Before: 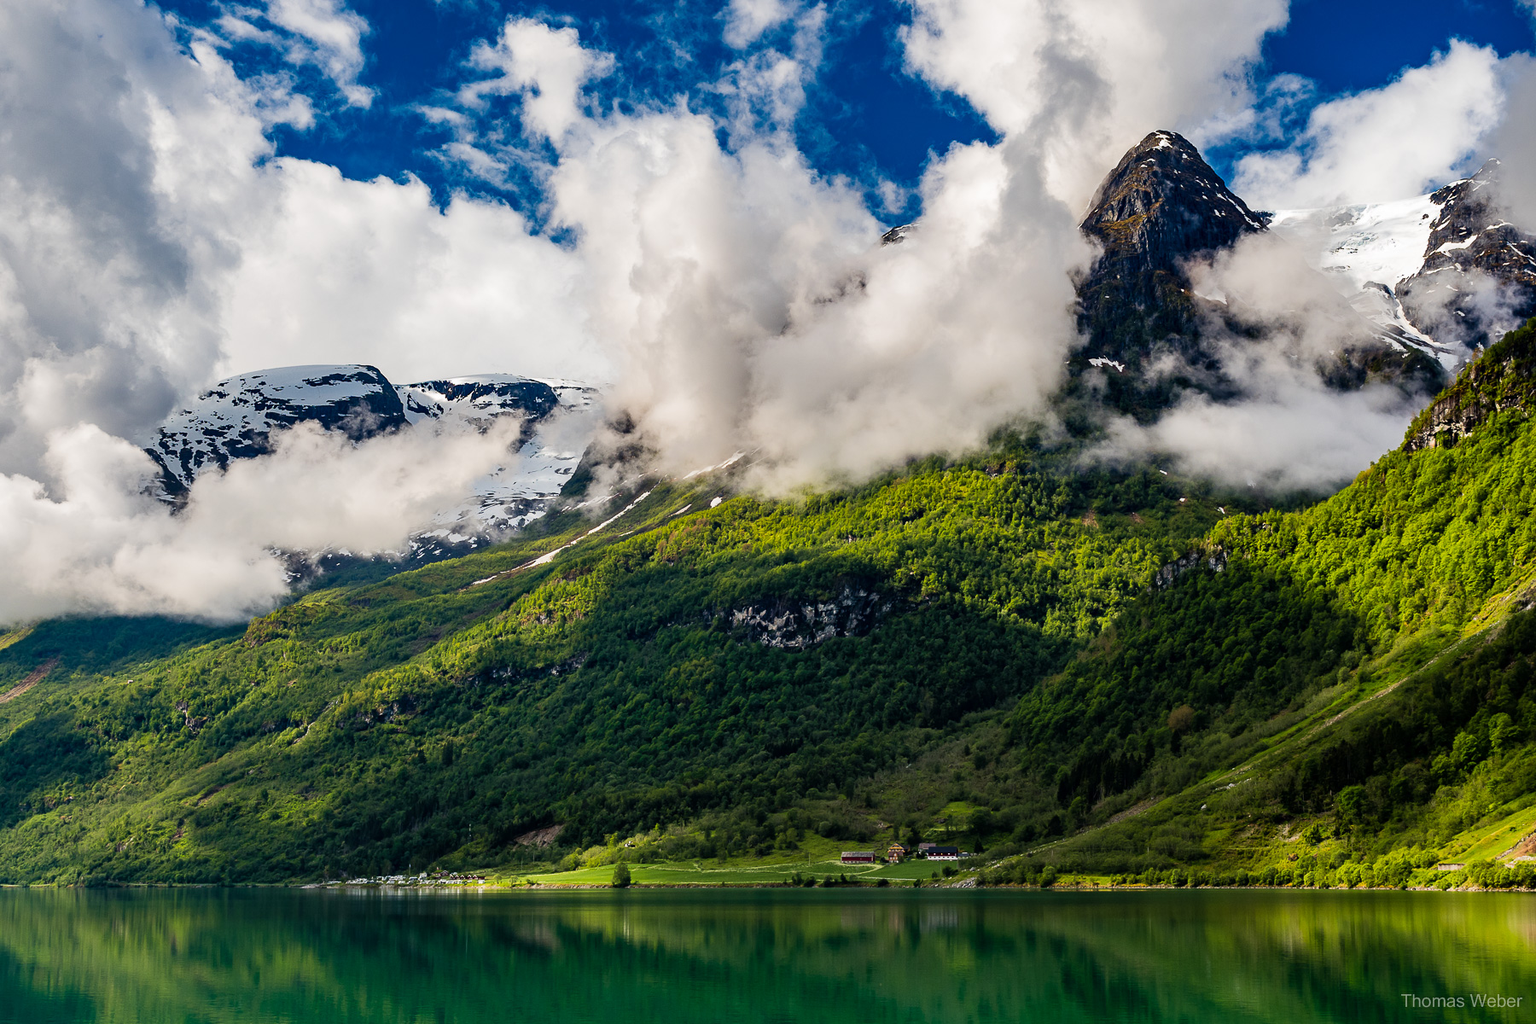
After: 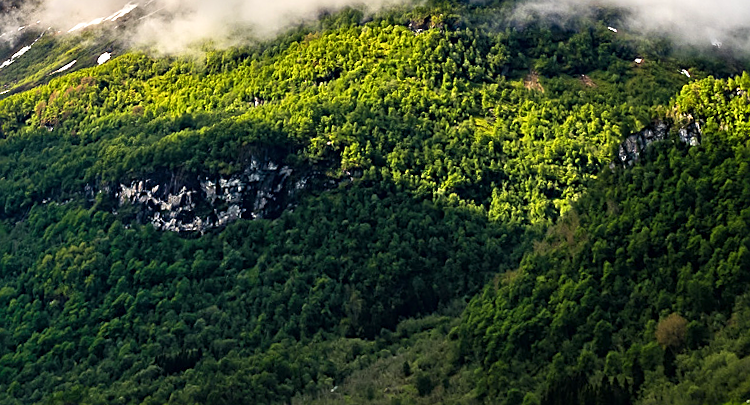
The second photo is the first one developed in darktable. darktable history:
crop: left 36.607%, top 34.735%, right 13.146%, bottom 30.611%
exposure: exposure 0.6 EV, compensate highlight preservation false
white balance: emerald 1
rotate and perspective: rotation 0.72°, lens shift (vertical) -0.352, lens shift (horizontal) -0.051, crop left 0.152, crop right 0.859, crop top 0.019, crop bottom 0.964
sharpen: on, module defaults
